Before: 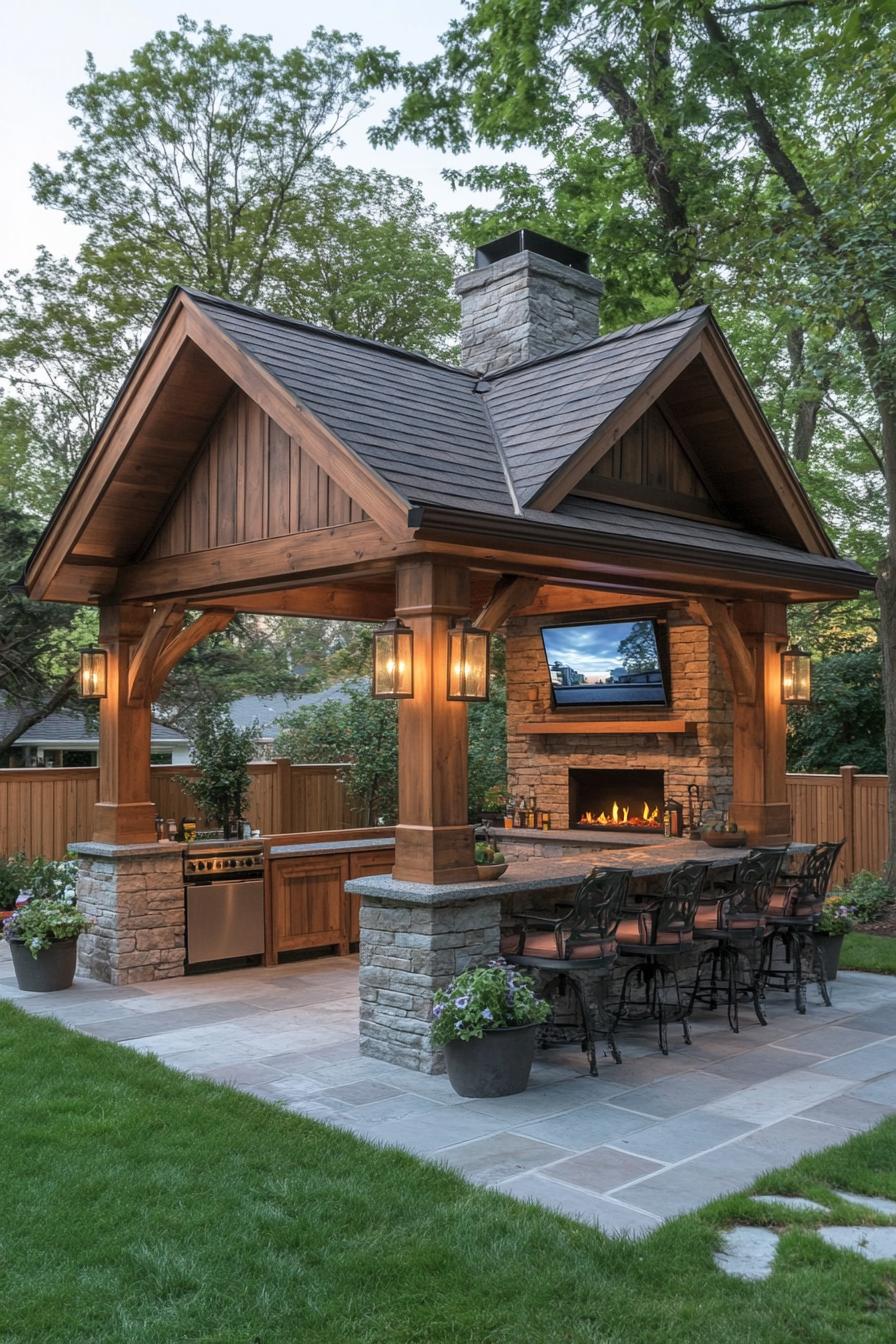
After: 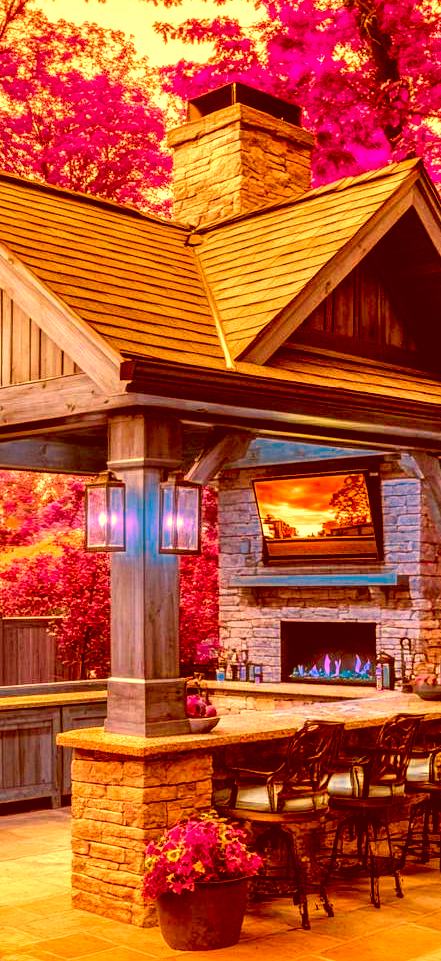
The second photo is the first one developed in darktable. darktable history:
exposure: exposure 0.134 EV, compensate highlight preservation false
contrast brightness saturation: contrast 0.037, saturation 0.163
shadows and highlights: low approximation 0.01, soften with gaussian
local contrast: detail 130%
filmic rgb: middle gray luminance 18.32%, black relative exposure -9 EV, white relative exposure 3.7 EV, target black luminance 0%, hardness 4.84, latitude 68.12%, contrast 0.957, highlights saturation mix 20.83%, shadows ↔ highlights balance 21.86%
color correction: highlights a* -39.21, highlights b* -39.62, shadows a* -39.68, shadows b* -39.26, saturation -2.97
color zones: curves: ch0 [(0.25, 0.667) (0.758, 0.368)]; ch1 [(0.215, 0.245) (0.761, 0.373)]; ch2 [(0.247, 0.554) (0.761, 0.436)]
crop: left 32.196%, top 10.97%, right 18.516%, bottom 17.468%
